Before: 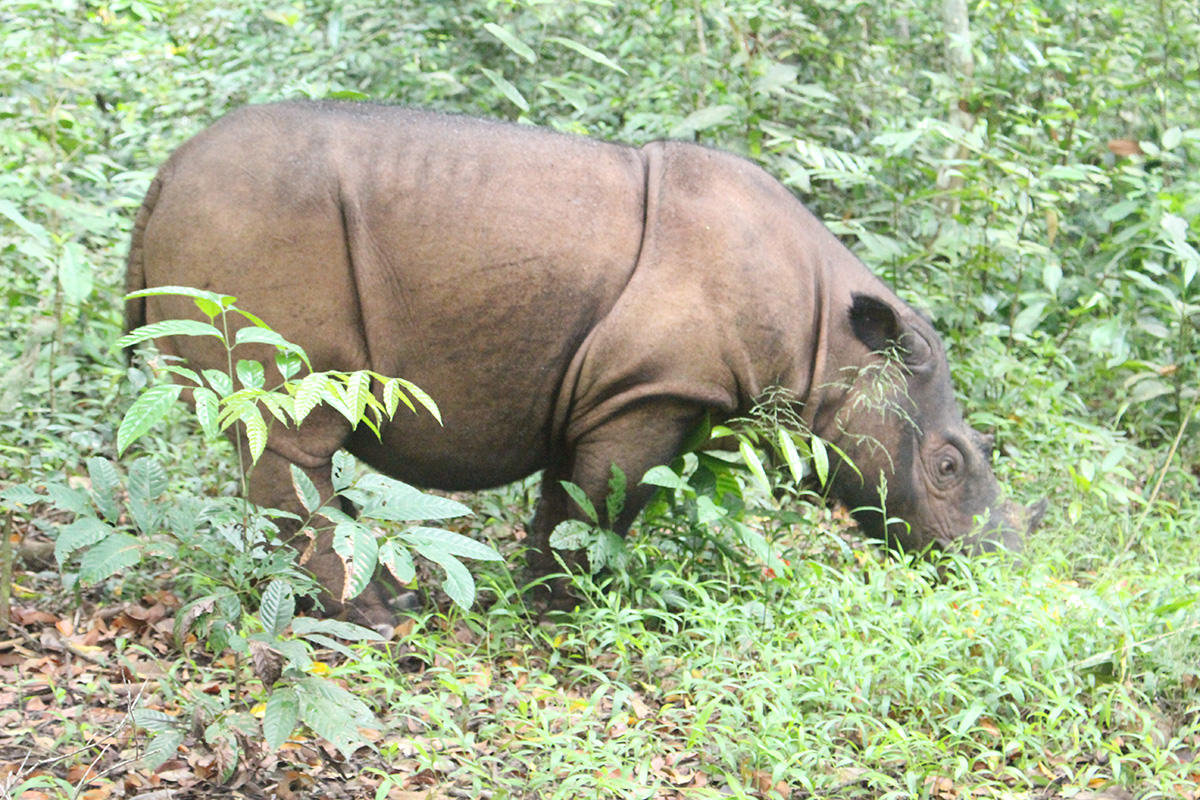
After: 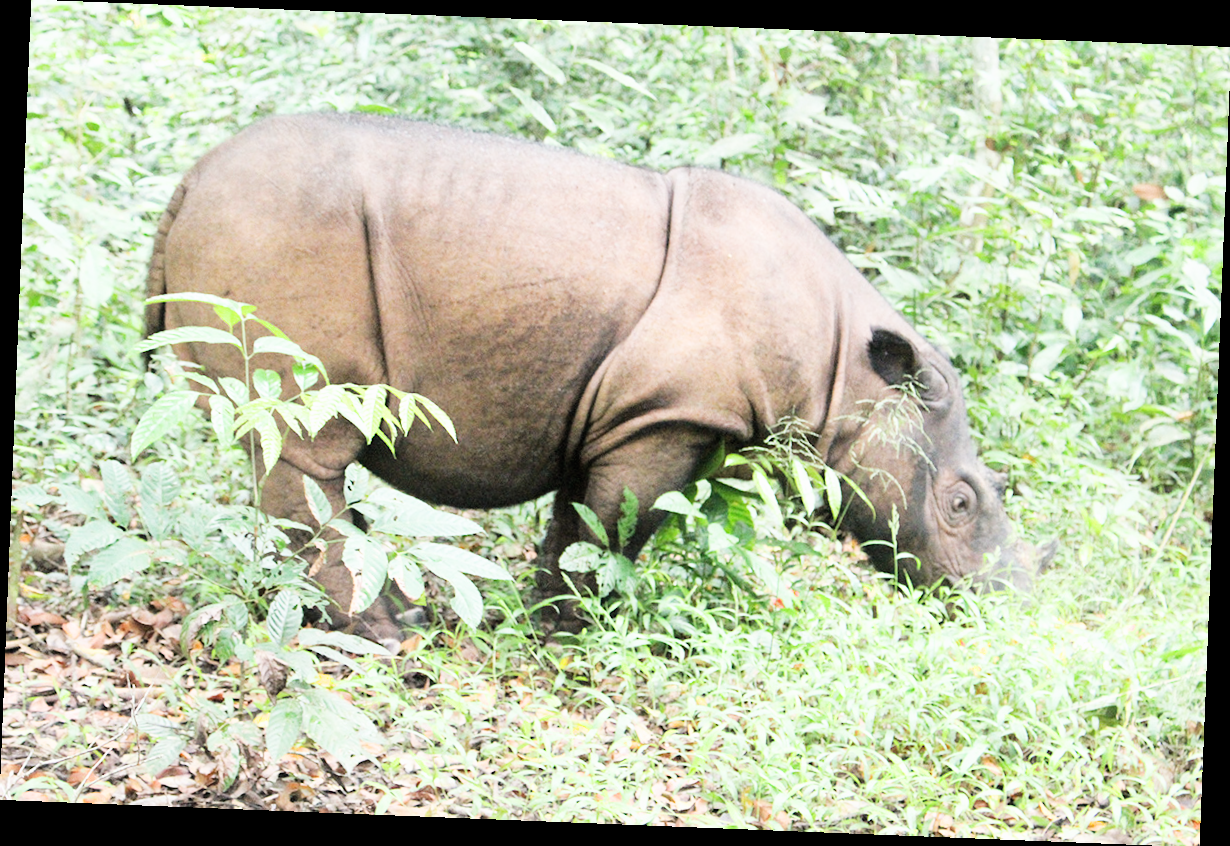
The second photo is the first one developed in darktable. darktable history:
exposure: exposure 0.781 EV, compensate highlight preservation false
filmic rgb: black relative exposure -5 EV, white relative exposure 3.5 EV, hardness 3.19, contrast 1.3, highlights saturation mix -50%
rotate and perspective: rotation 2.27°, automatic cropping off
